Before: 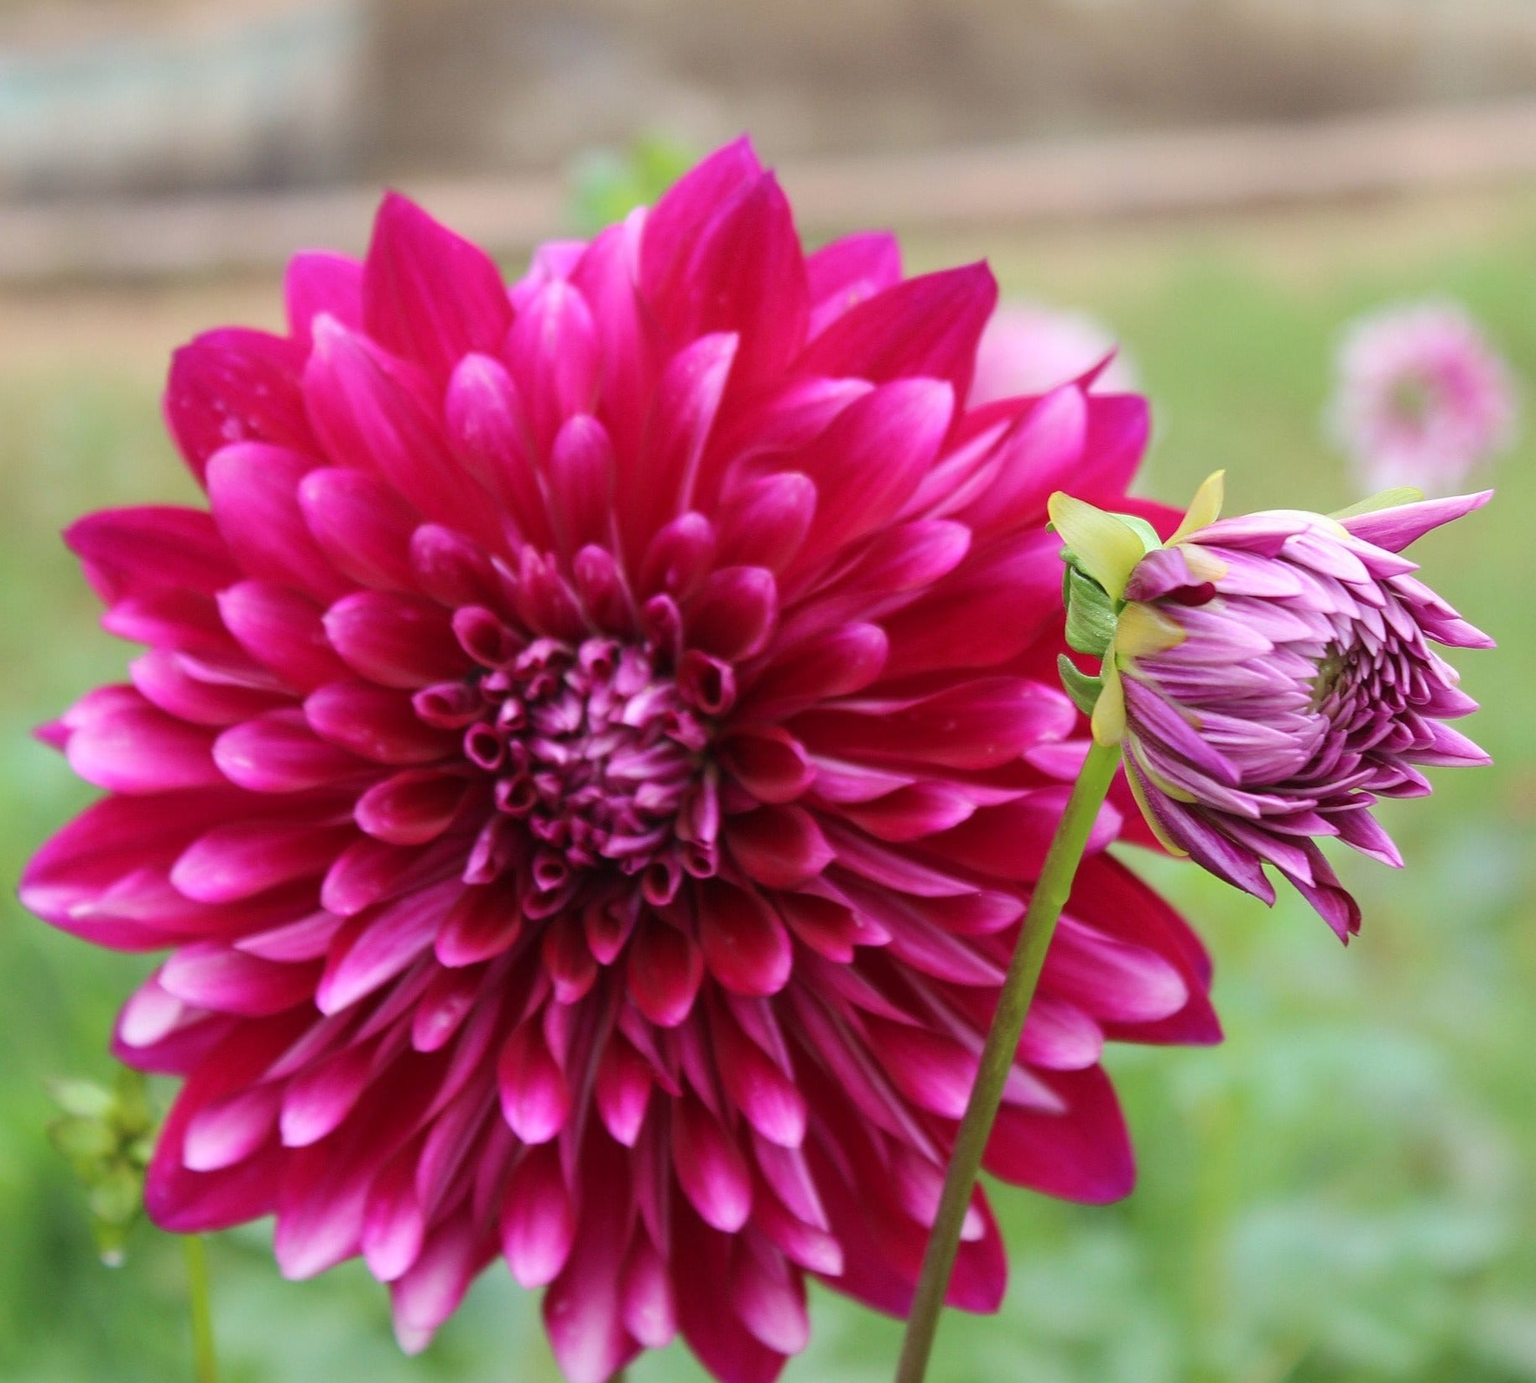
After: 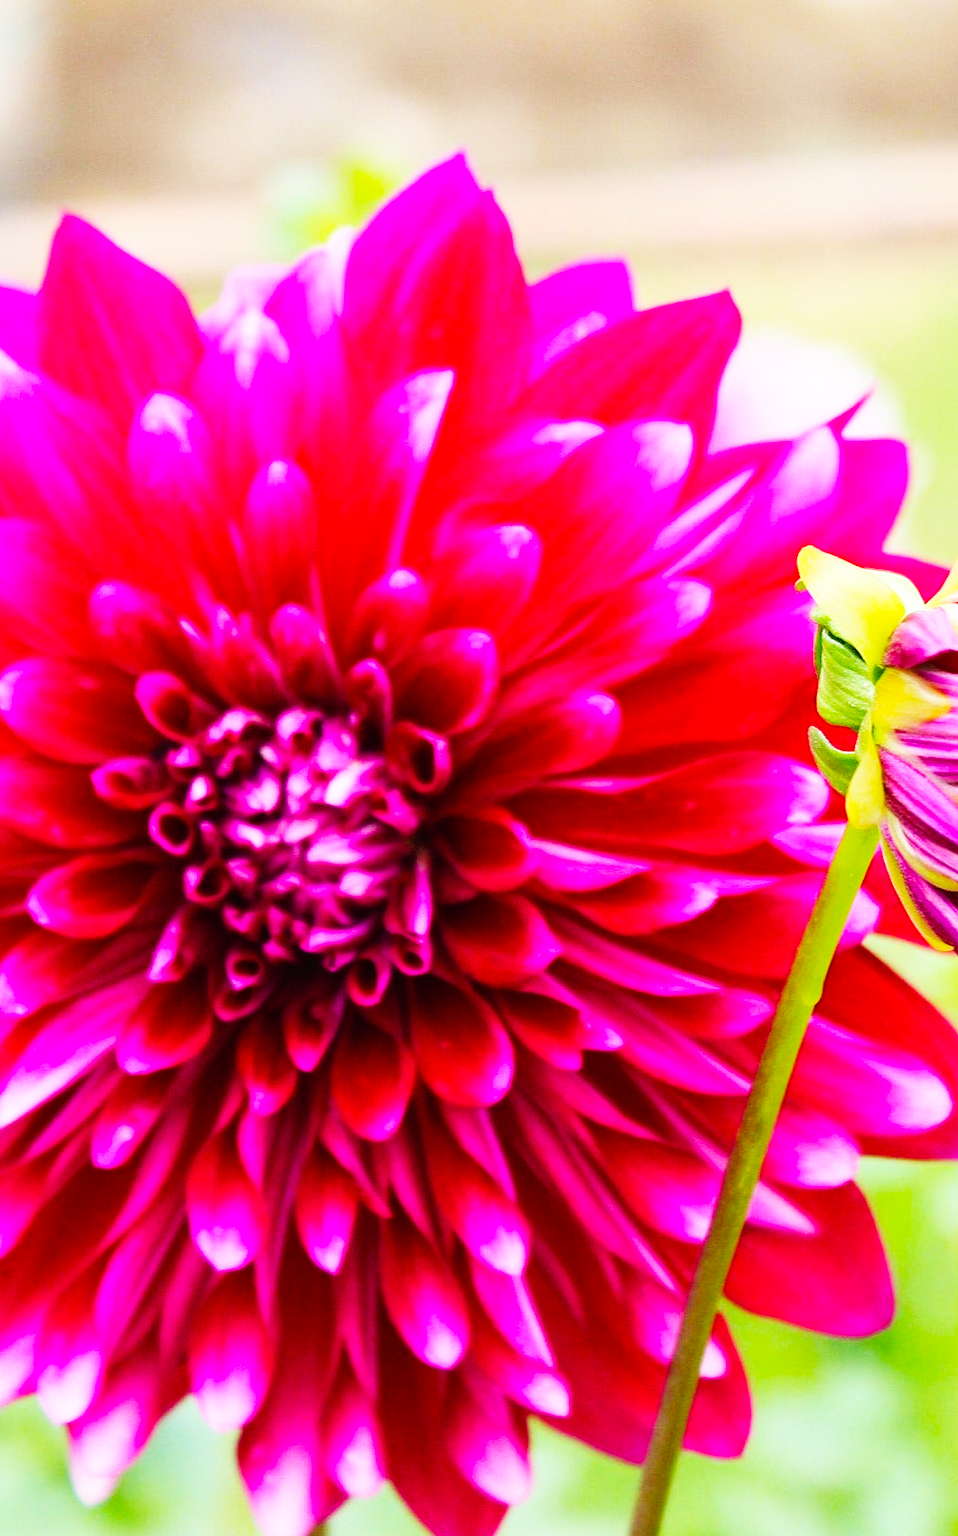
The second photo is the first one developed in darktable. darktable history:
base curve: curves: ch0 [(0, 0) (0.007, 0.004) (0.027, 0.03) (0.046, 0.07) (0.207, 0.54) (0.442, 0.872) (0.673, 0.972) (1, 1)], preserve colors none
crop: left 21.496%, right 22.254%
color balance rgb: perceptual saturation grading › global saturation 25%, global vibrance 20%
